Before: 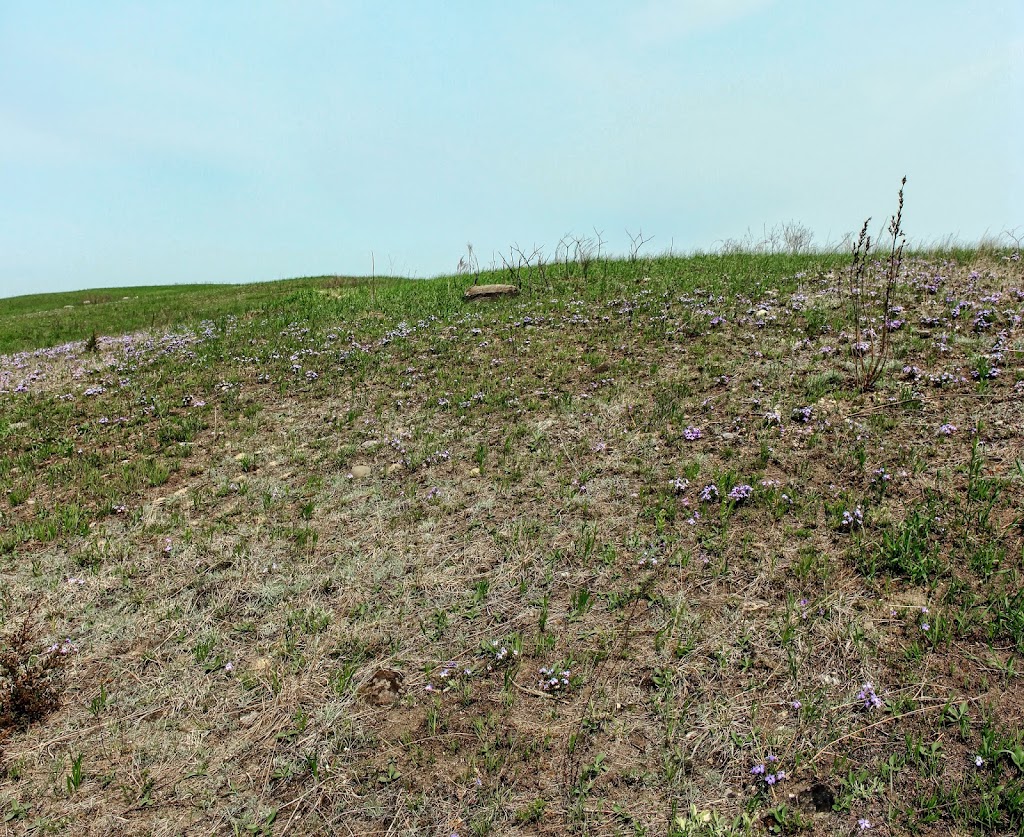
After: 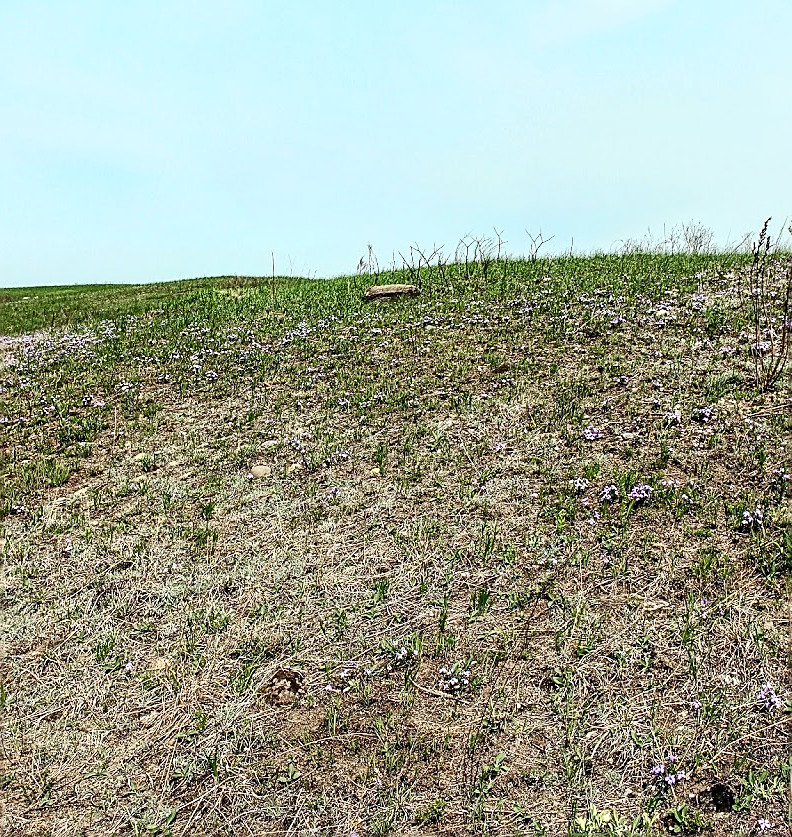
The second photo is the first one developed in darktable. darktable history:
local contrast: highlights 86%, shadows 78%
contrast brightness saturation: contrast 0.244, brightness 0.094
sharpen: radius 1.349, amount 1.267, threshold 0.774
crop: left 9.859%, right 12.706%
